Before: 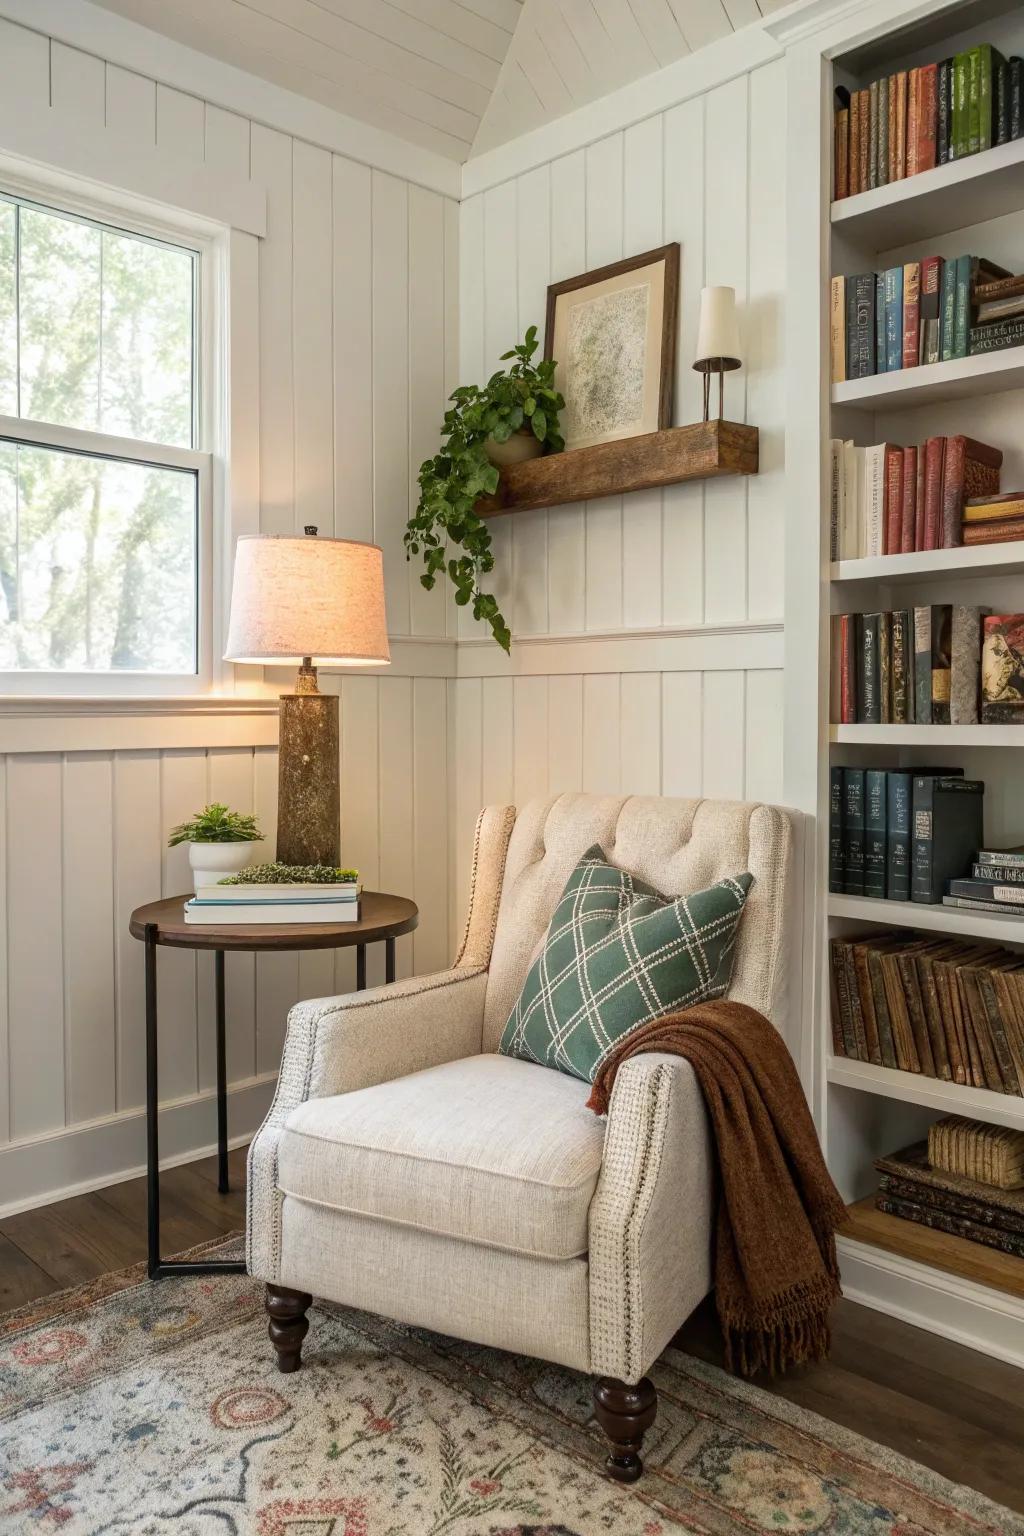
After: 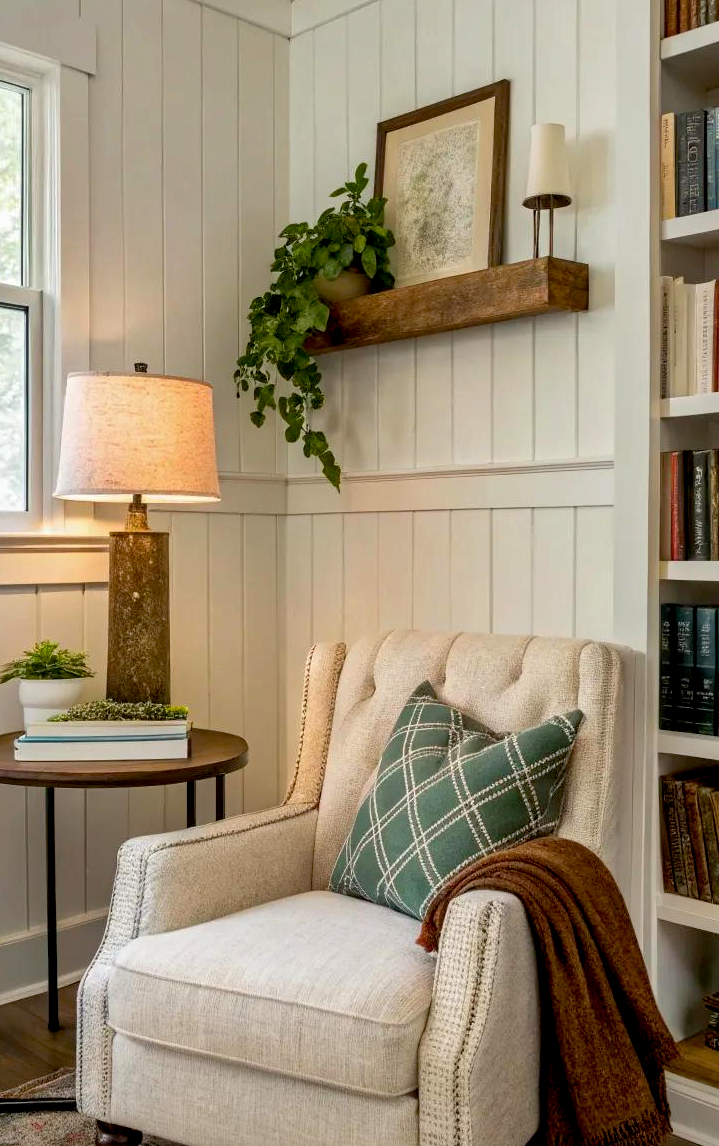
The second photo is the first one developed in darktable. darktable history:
color balance rgb: linear chroma grading › global chroma 8.893%, perceptual saturation grading › global saturation 3.253%
crop and rotate: left 16.672%, top 10.64%, right 13.062%, bottom 14.688%
exposure: black level correction 0.012, compensate highlight preservation false
shadows and highlights: soften with gaussian
